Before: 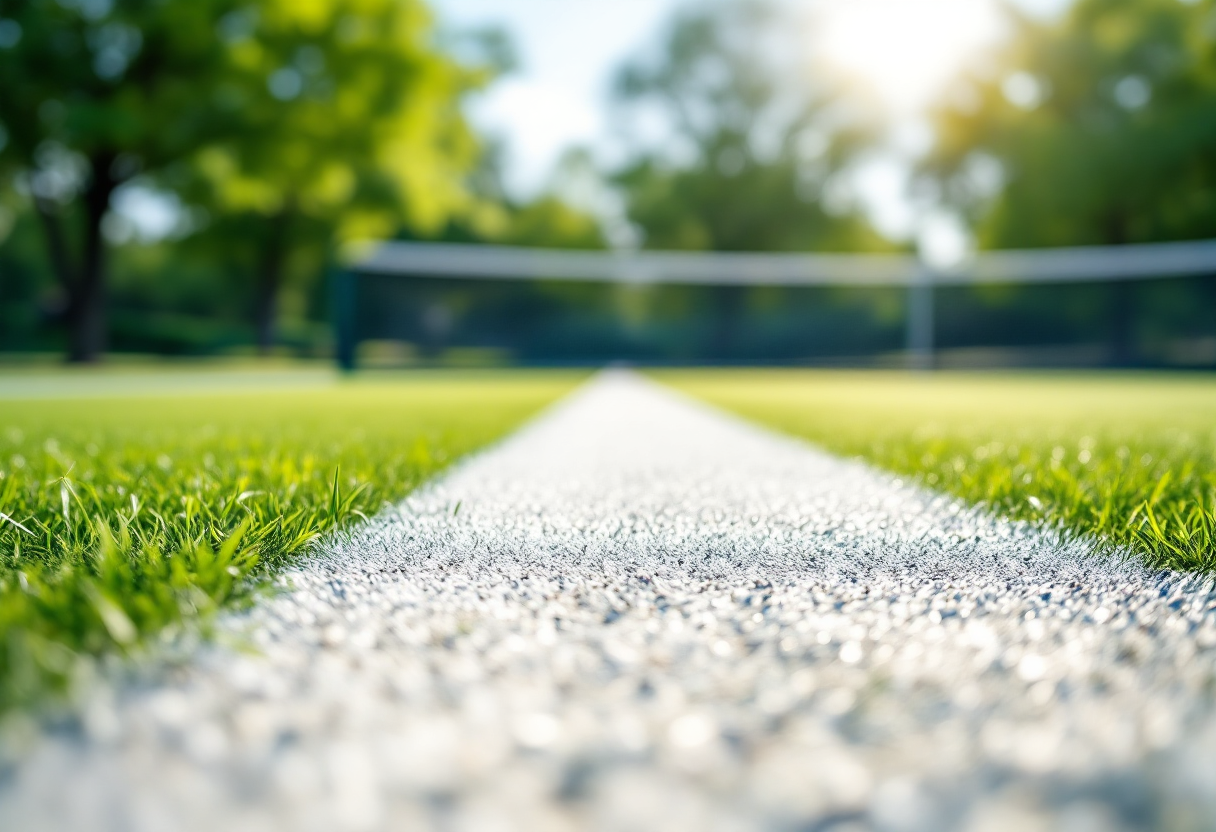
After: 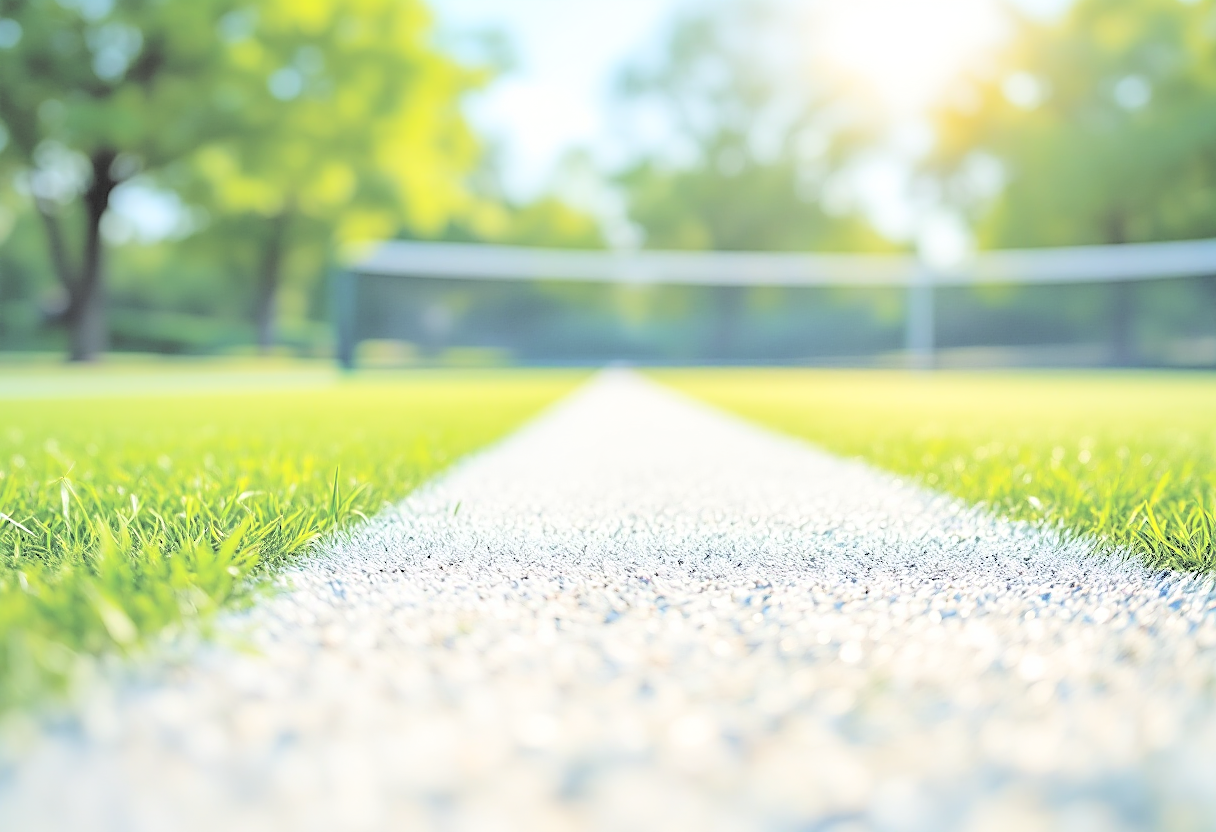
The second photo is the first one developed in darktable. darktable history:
exposure: compensate exposure bias true, compensate highlight preservation false
sharpen: on, module defaults
contrast brightness saturation: brightness 1
